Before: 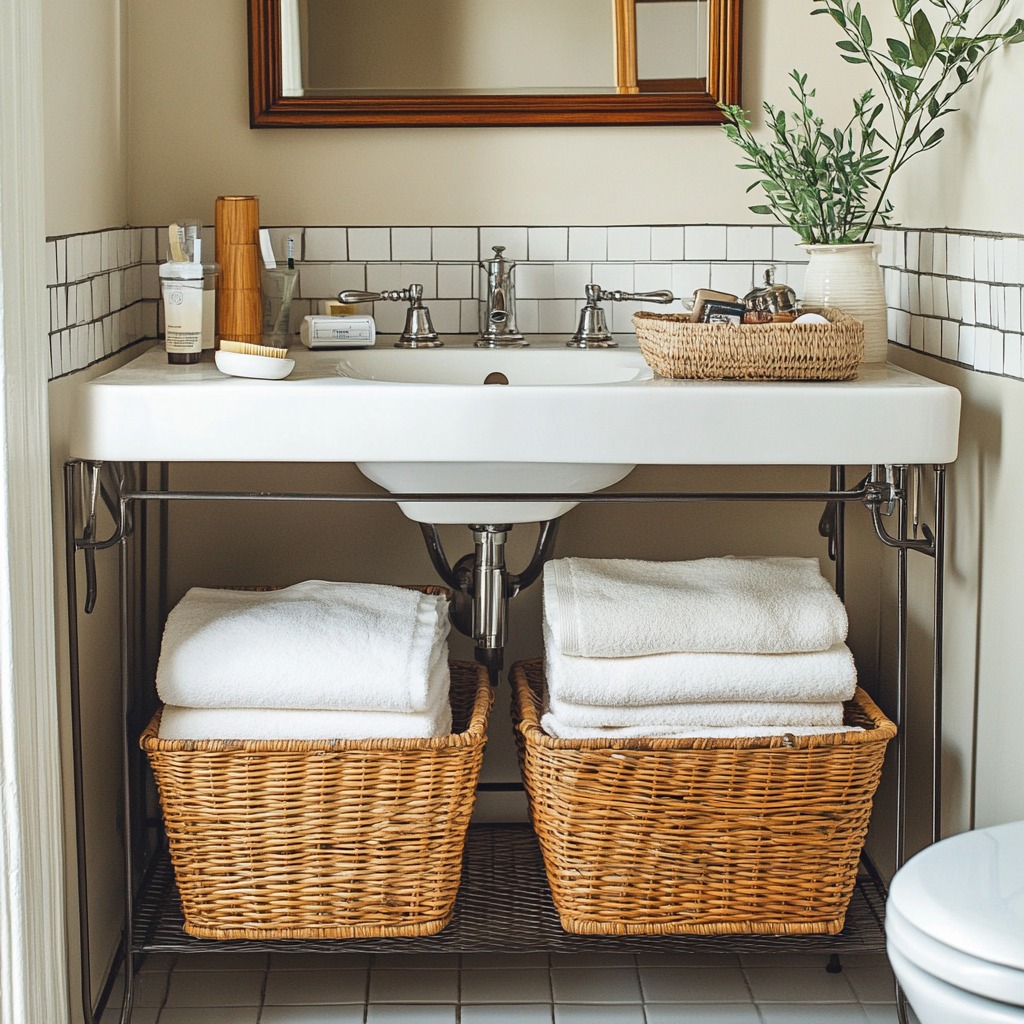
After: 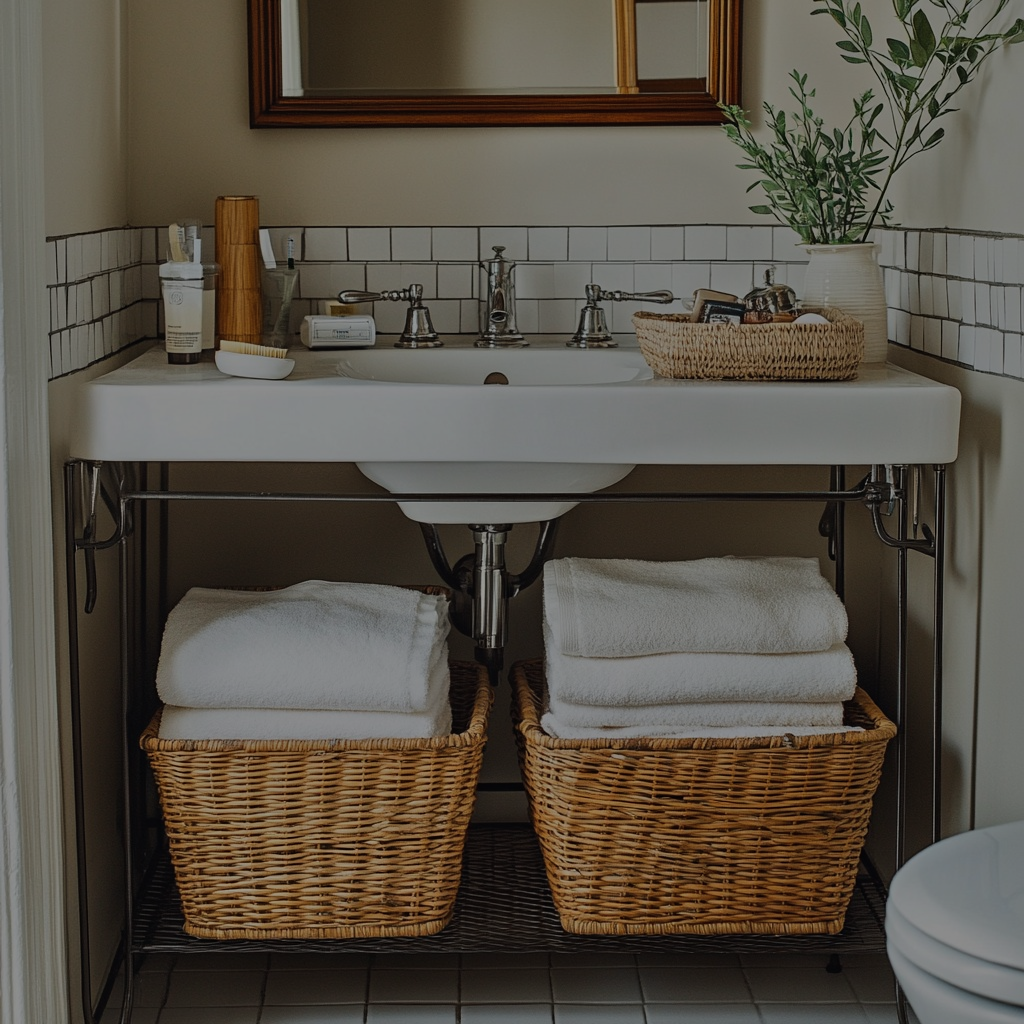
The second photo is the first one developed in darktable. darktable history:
shadows and highlights: radius 126.36, shadows 30.3, highlights -30.51, low approximation 0.01, soften with gaussian
tone equalizer: -8 EV -1.98 EV, -7 EV -1.99 EV, -6 EV -1.96 EV, -5 EV -1.98 EV, -4 EV -1.96 EV, -3 EV -1.97 EV, -2 EV -1.98 EV, -1 EV -1.63 EV, +0 EV -1.98 EV
